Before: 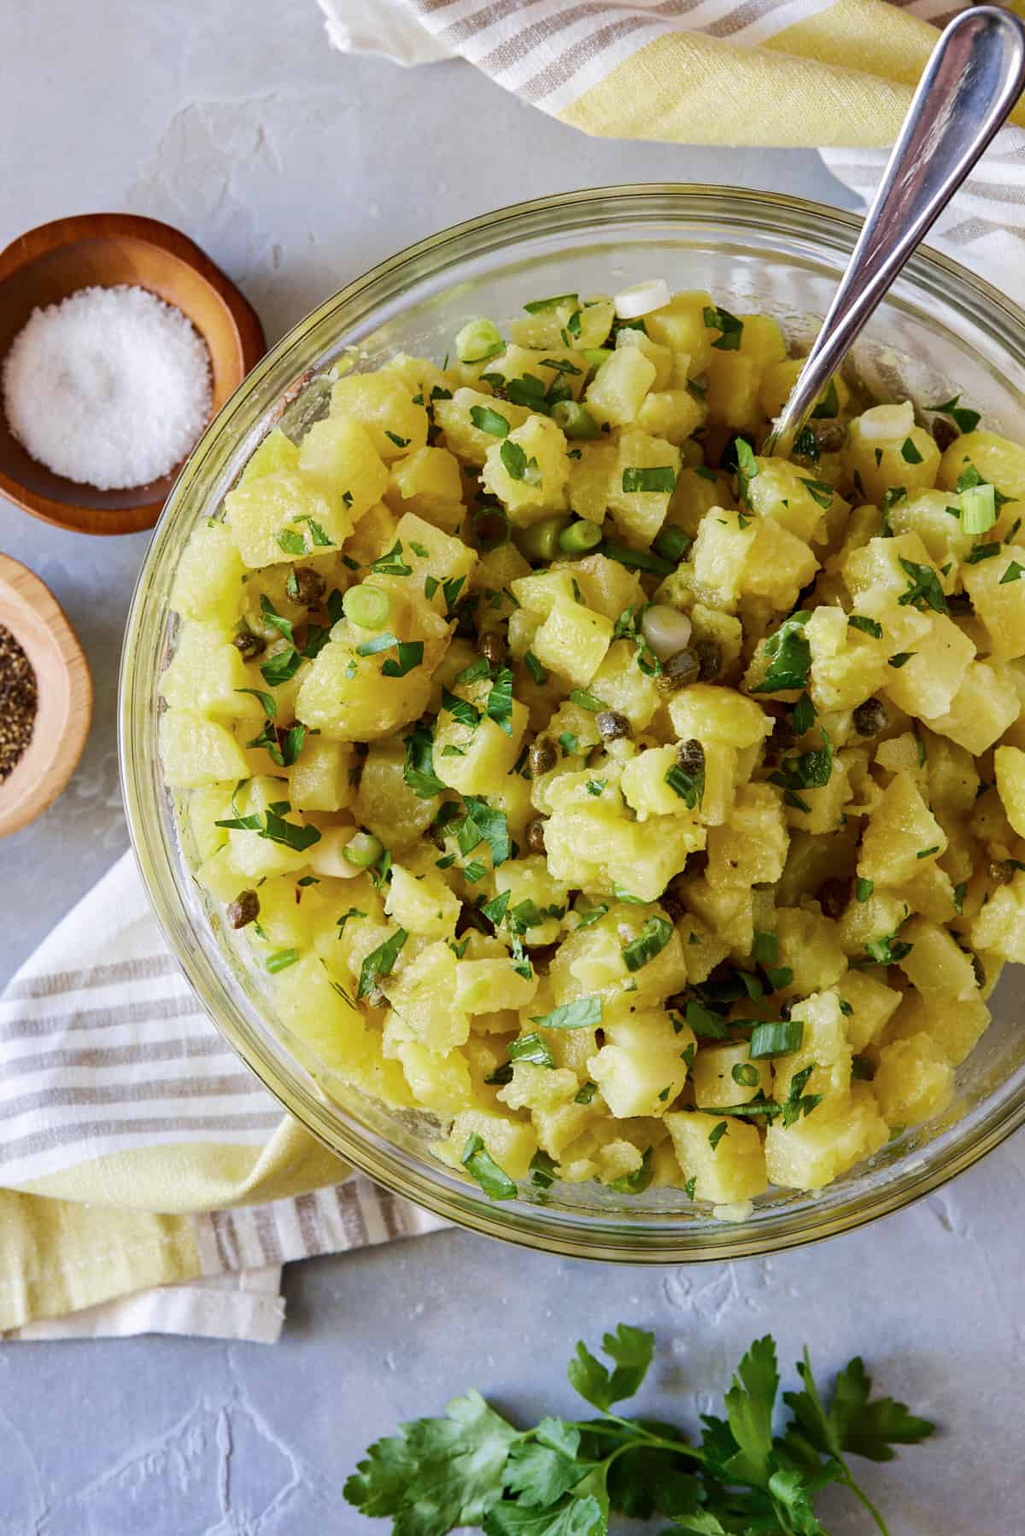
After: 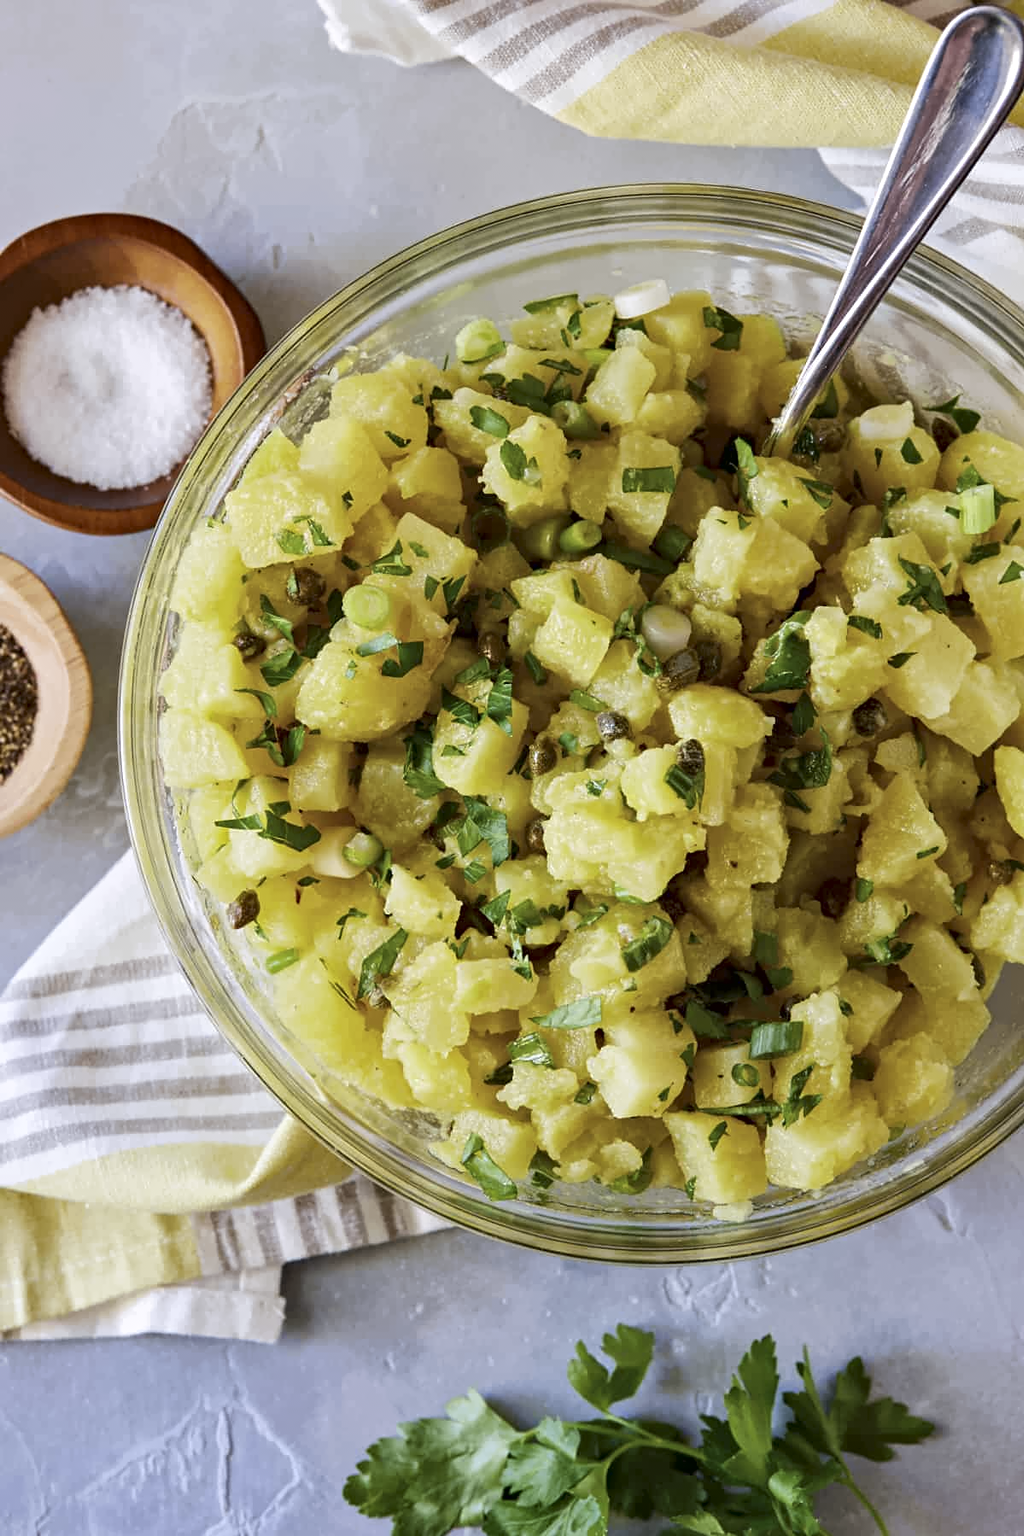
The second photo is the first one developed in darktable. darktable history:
highlight reconstruction: method reconstruct in LCh, clipping threshold 0
tone curve: color space Lab, independent channels
raw chromatic aberrations: iterations once
base curve: exposure shift 0
surface blur: radius 30, red 0.012, green 0.012, blue 0.012
denoise (profiled): strength 0.01, central pixel weight 0, a [0, 0, 0], y [[0, 0, 0.5 ×5] ×4, [0.5 ×7], [0.5 ×7]], fix various bugs in algorithm false, upgrade profiled transform false, color mode RGB, compensate highlight preservation false
contrast equalizer: y [[0.5, 0.504, 0.515, 0.527, 0.535, 0.534], [0.5 ×6], [0.491, 0.387, 0.179, 0.068, 0.068, 0.068], [0 ×5, 0.023], [0 ×6]]
local contrast: contrast 10, coarseness 25, detail 110%
